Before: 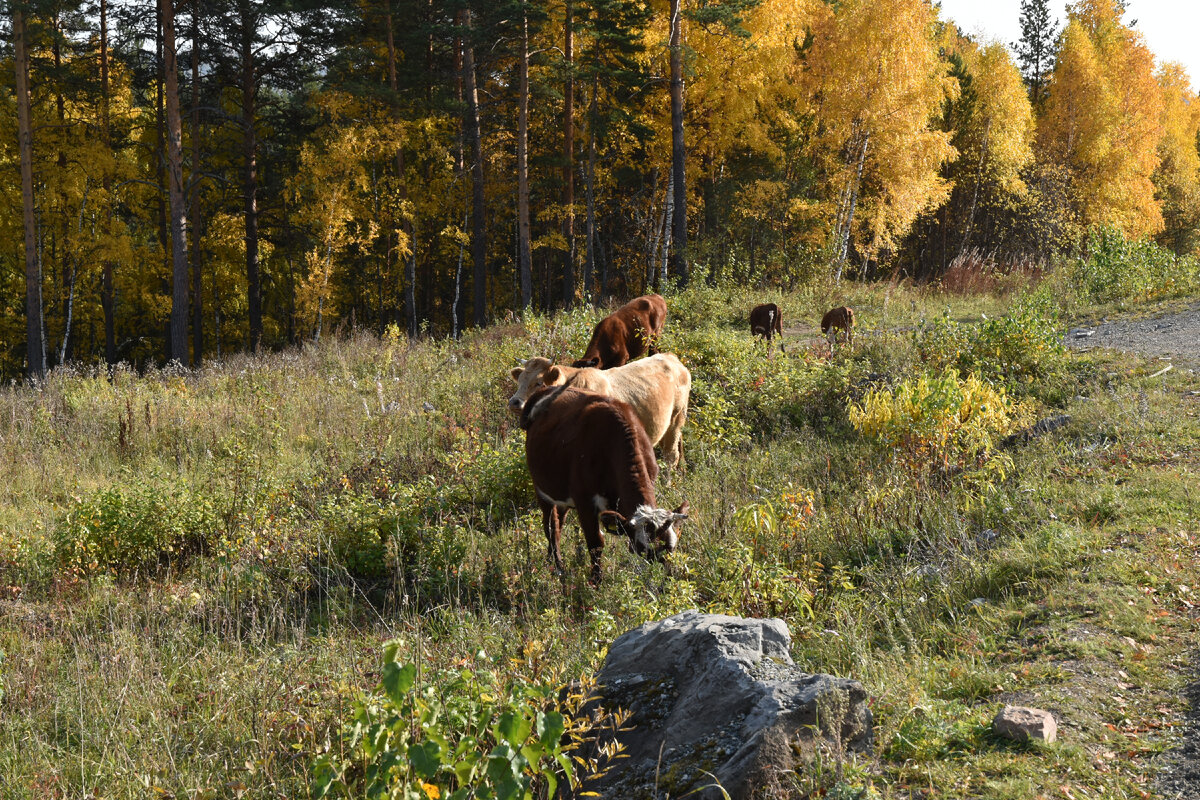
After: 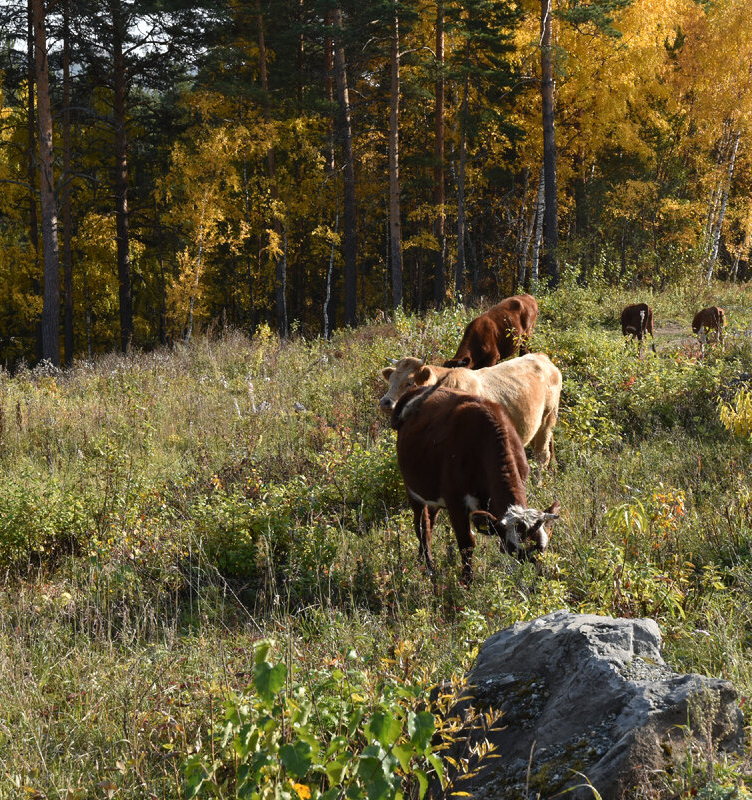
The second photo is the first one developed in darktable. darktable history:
crop: left 10.808%, right 26.468%
